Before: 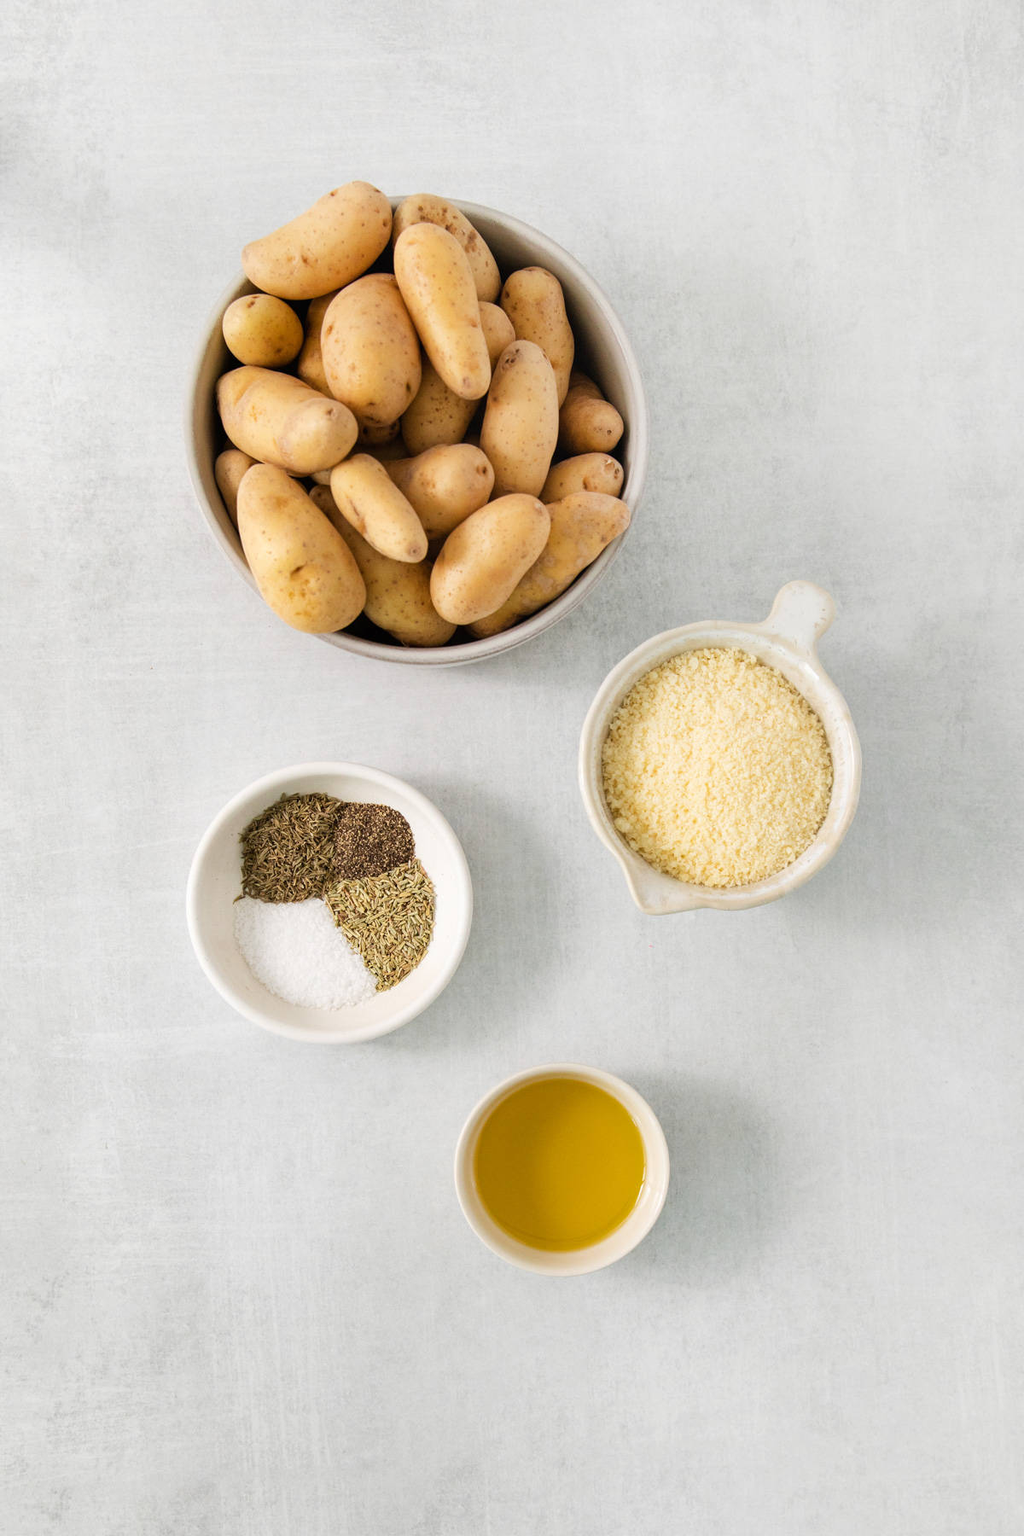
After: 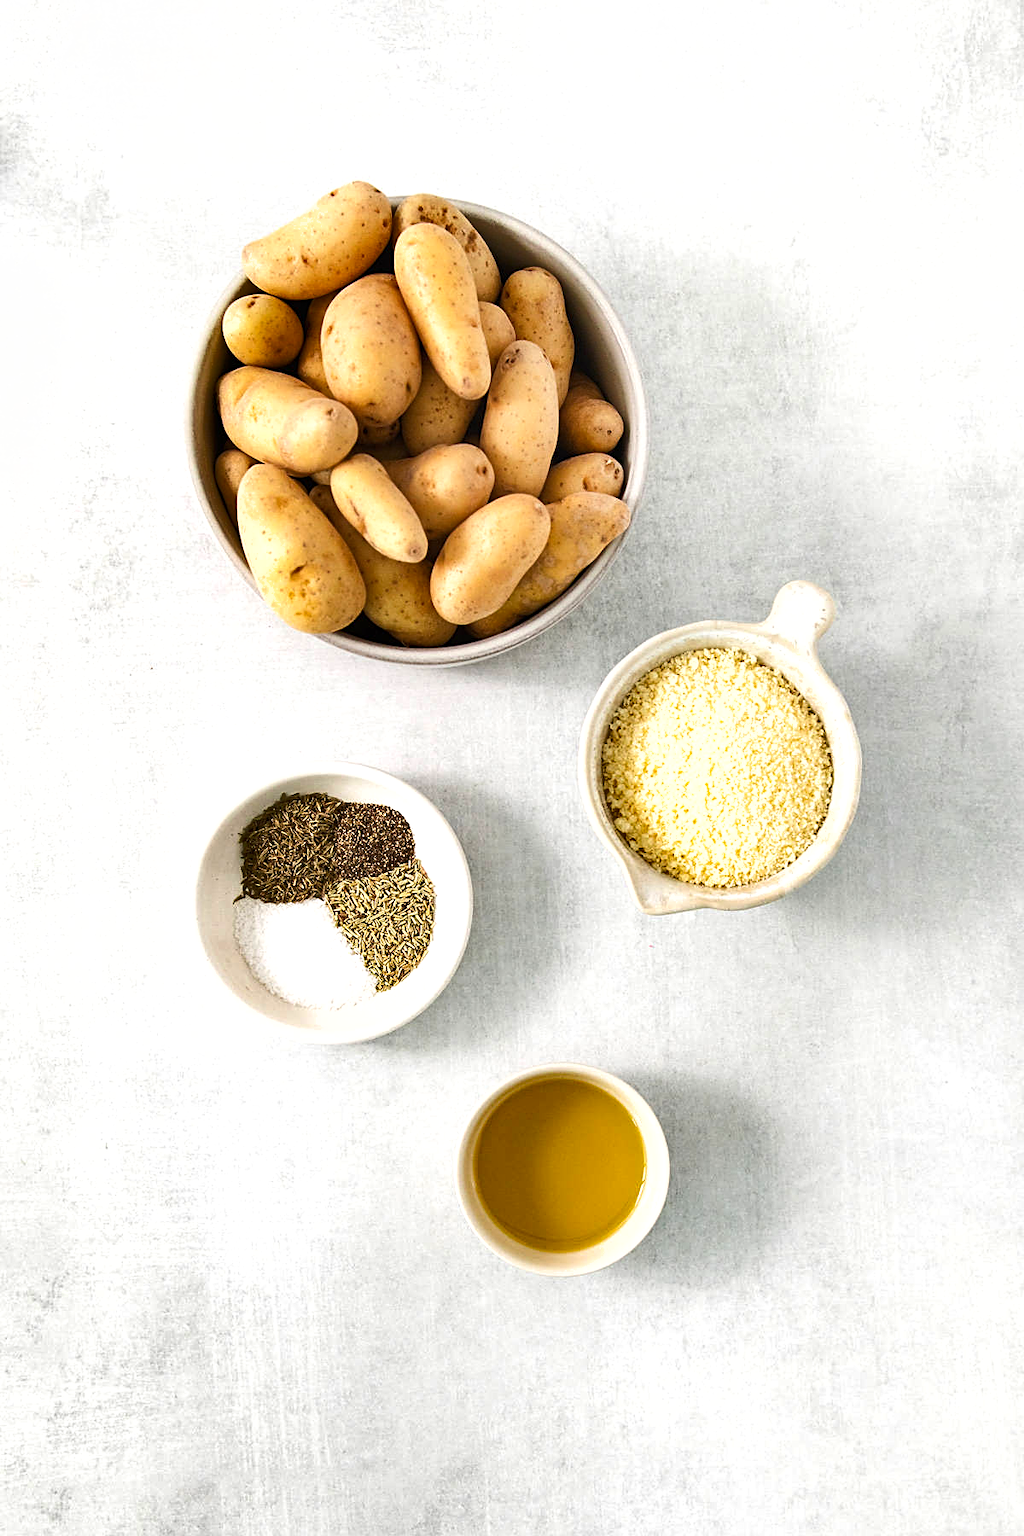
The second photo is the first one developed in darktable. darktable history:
shadows and highlights: soften with gaussian
sharpen: on, module defaults
exposure: exposure 0.496 EV, compensate highlight preservation false
